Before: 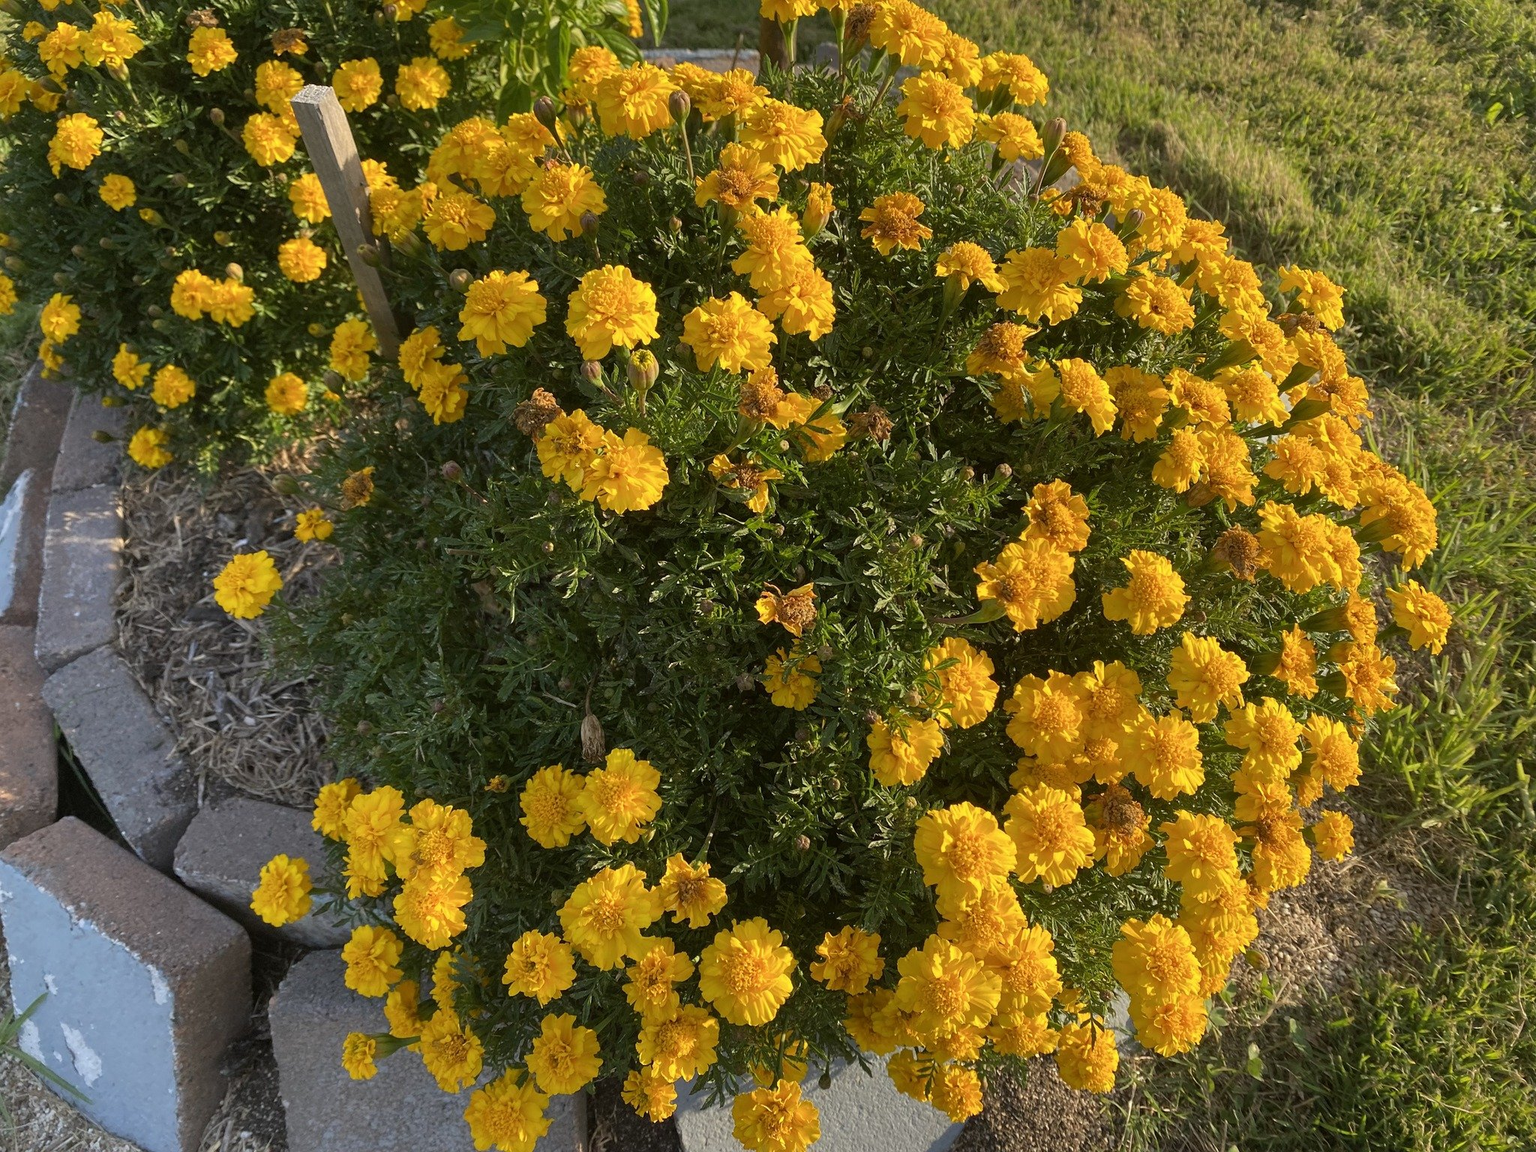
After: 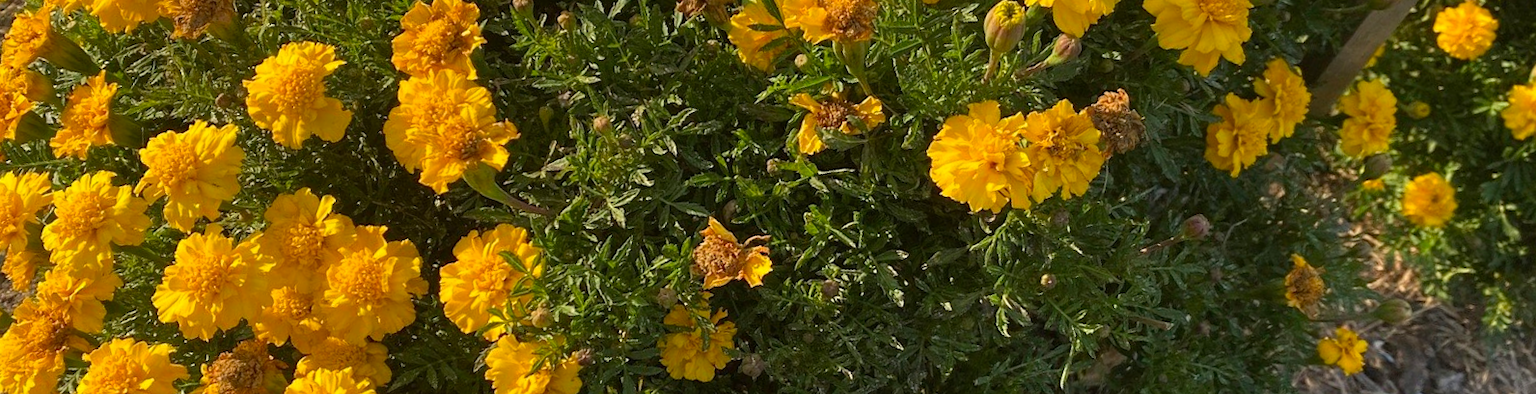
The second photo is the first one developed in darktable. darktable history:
crop and rotate: angle 16.12°, top 30.835%, bottom 35.653%
rotate and perspective: rotation -2.29°, automatic cropping off
